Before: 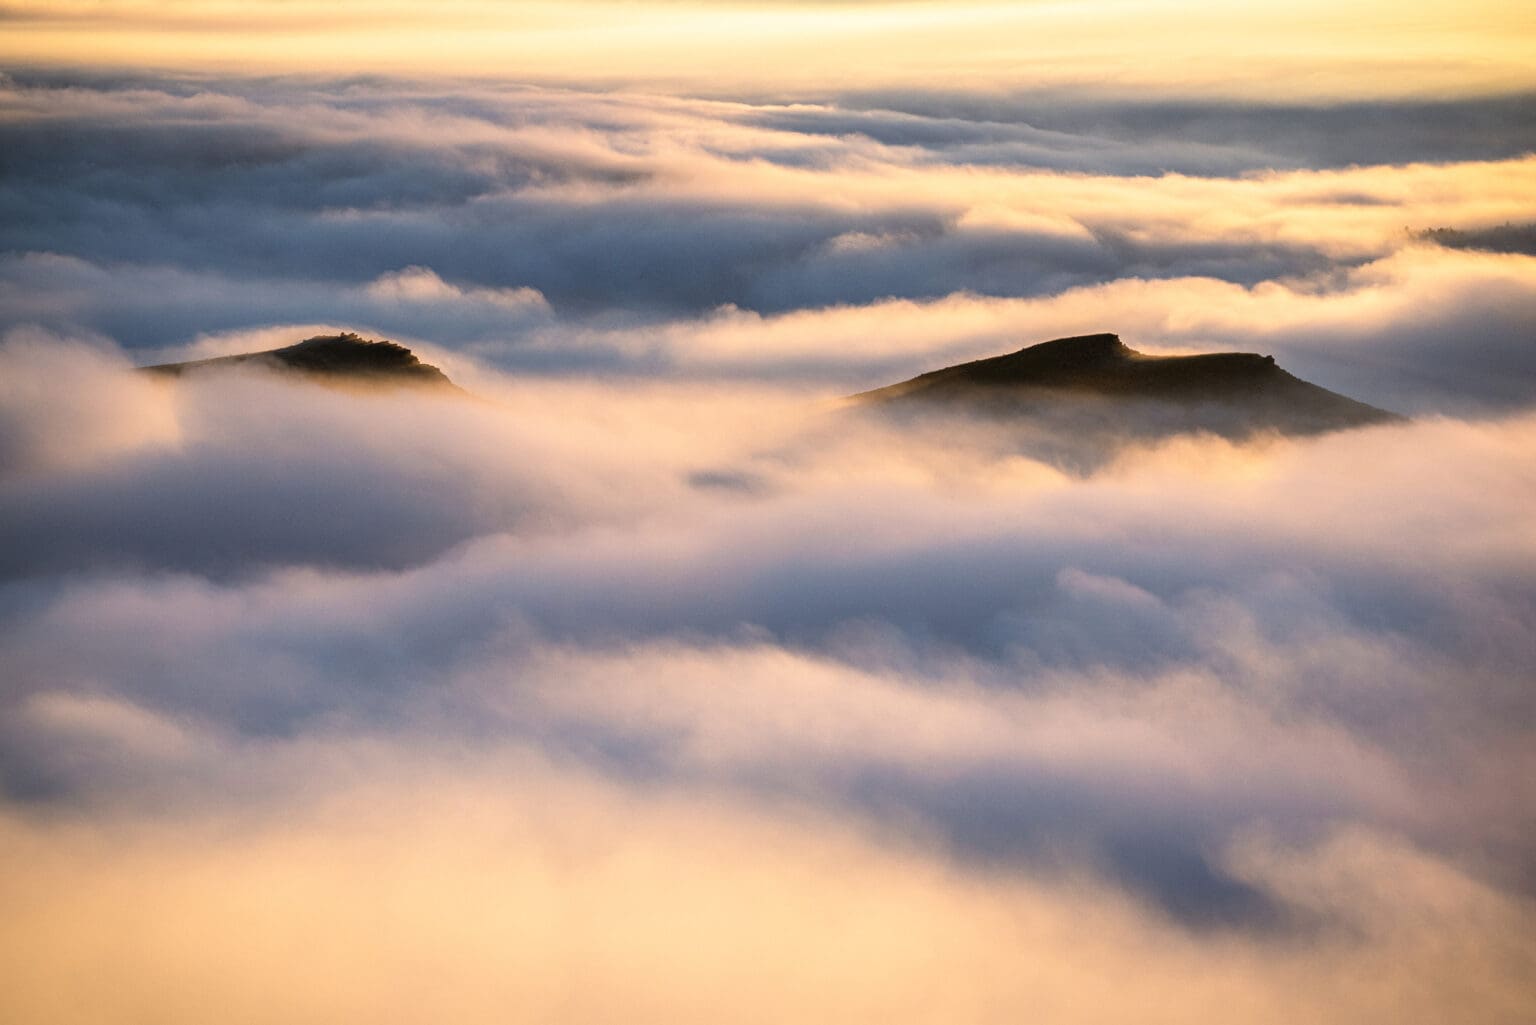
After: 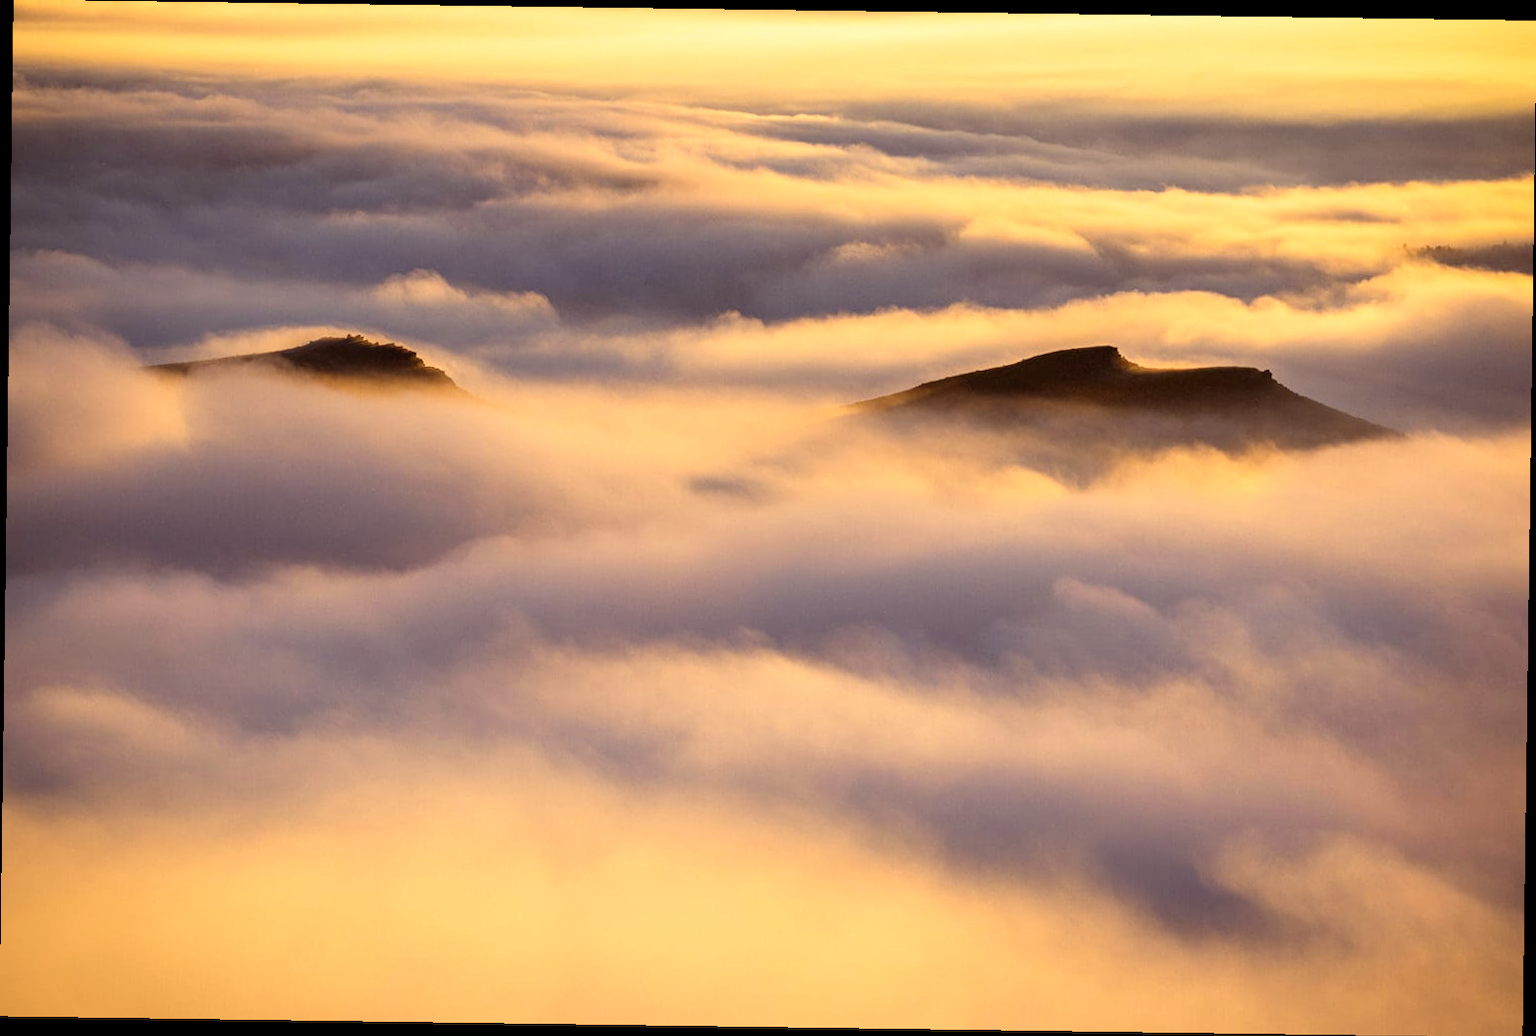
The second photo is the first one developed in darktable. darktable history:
color correction: highlights a* 2.72, highlights b* 22.8
rotate and perspective: rotation 0.8°, automatic cropping off
rgb levels: mode RGB, independent channels, levels [[0, 0.474, 1], [0, 0.5, 1], [0, 0.5, 1]]
